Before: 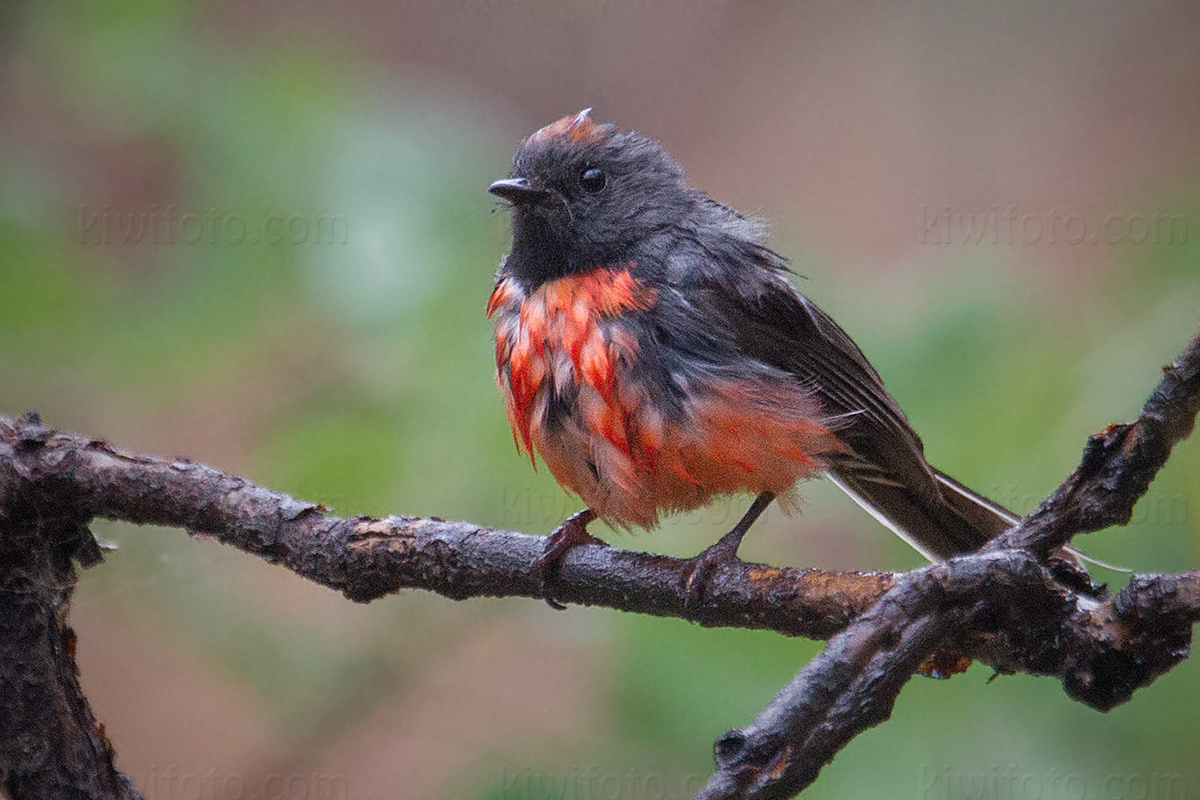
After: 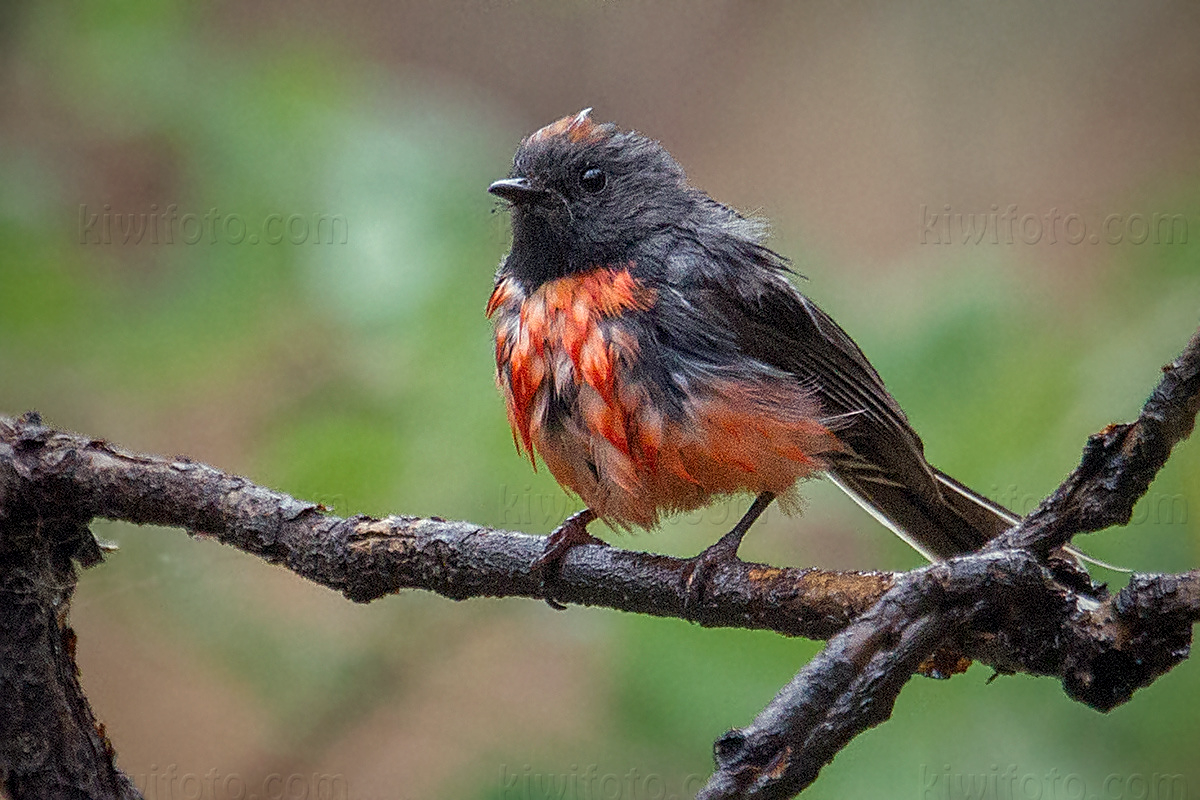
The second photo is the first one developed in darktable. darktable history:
color correction: highlights a* -5.67, highlights b* 10.85
local contrast: on, module defaults
sharpen: on, module defaults
